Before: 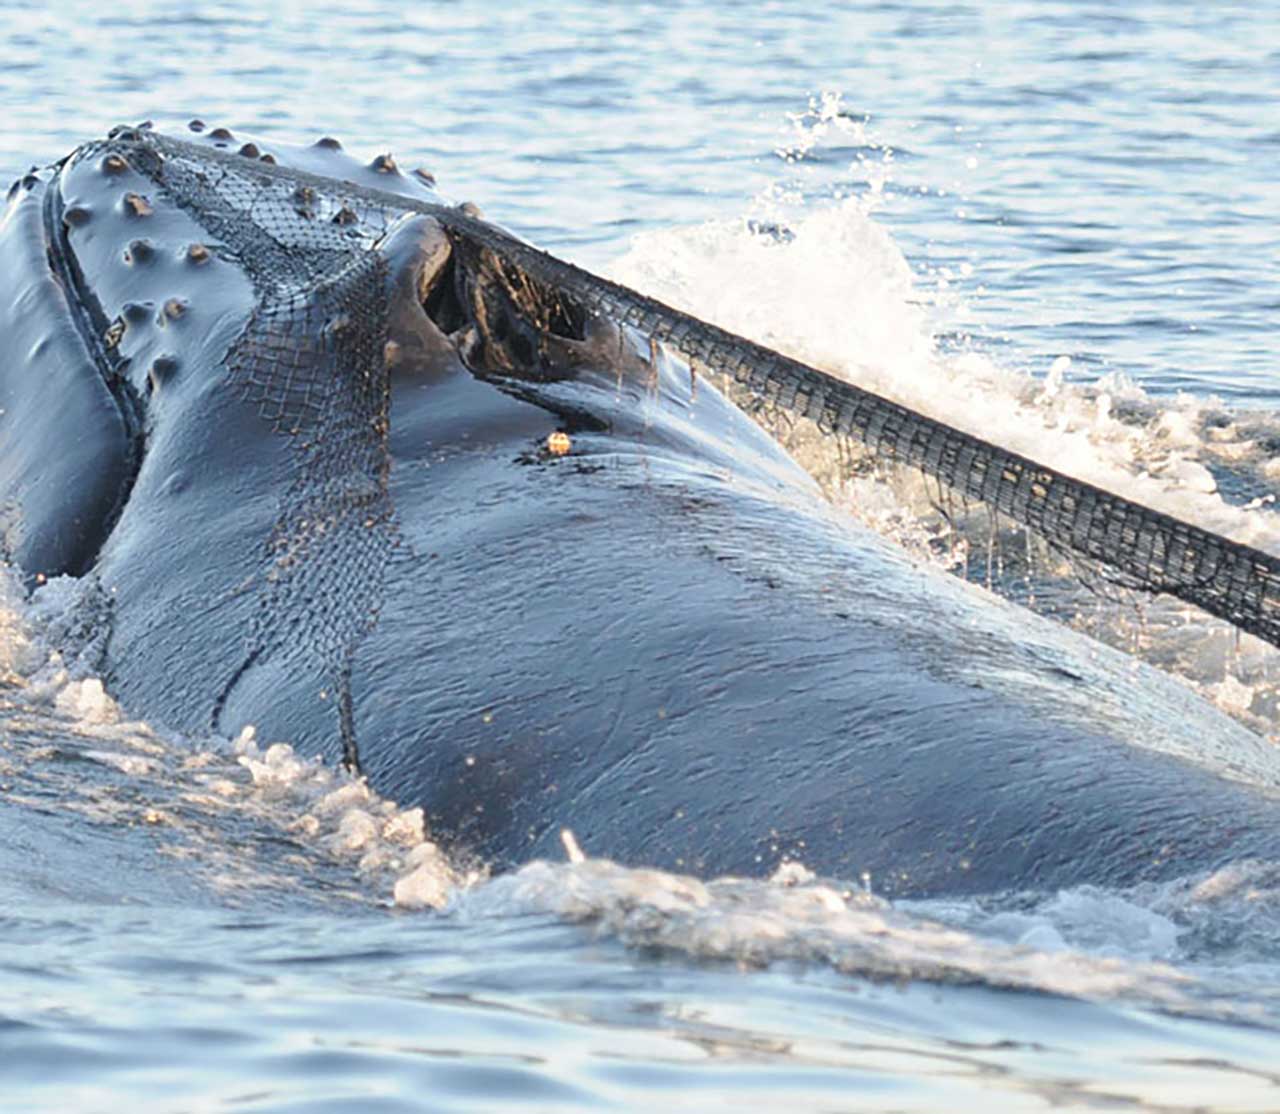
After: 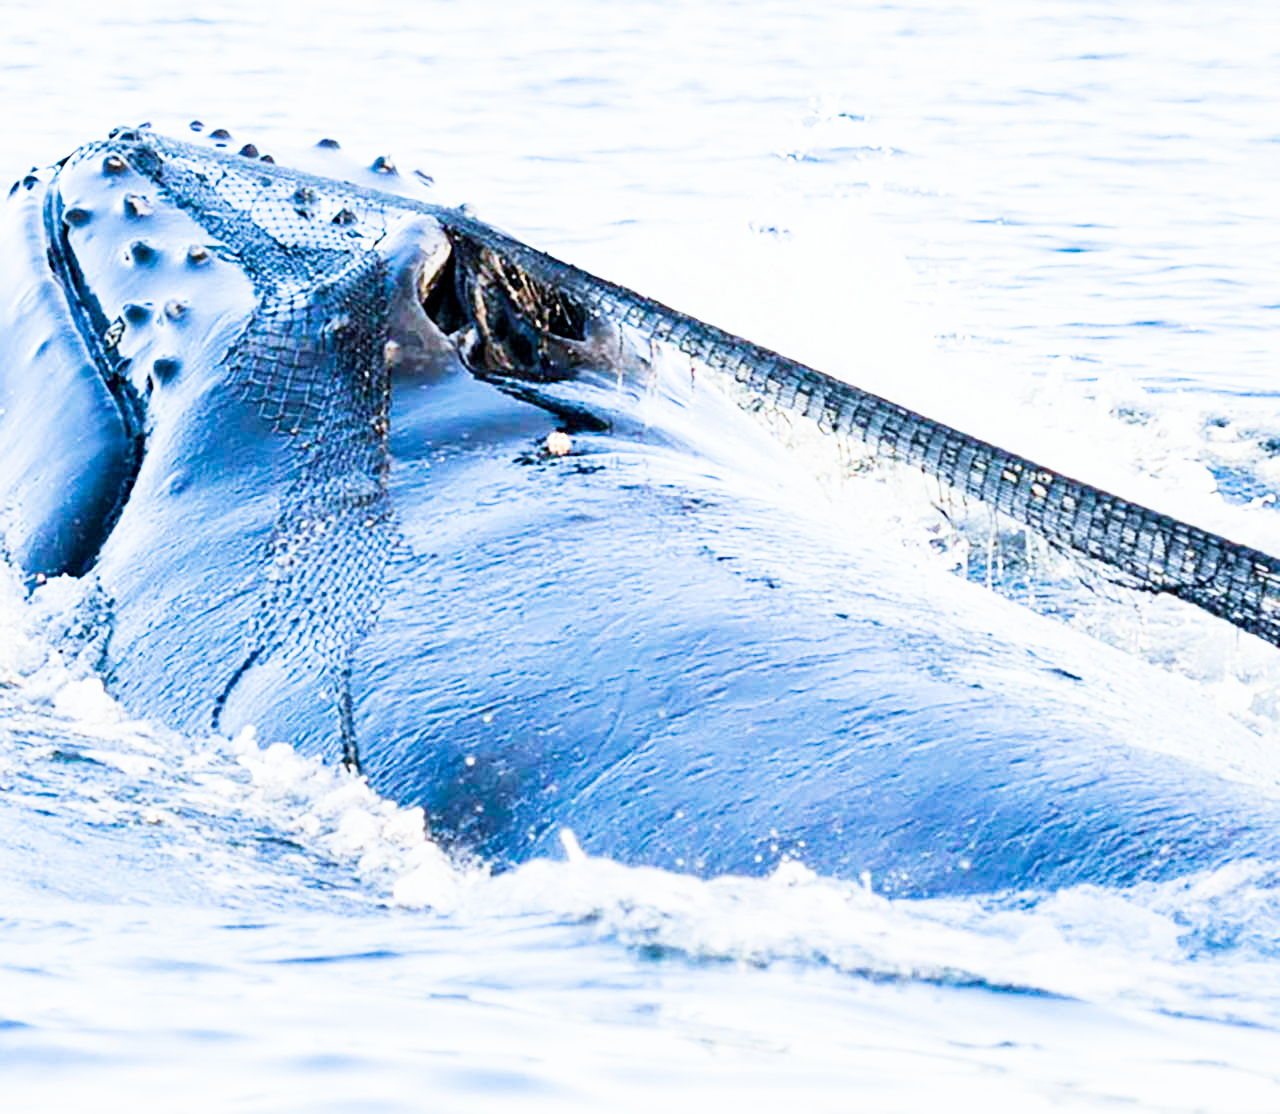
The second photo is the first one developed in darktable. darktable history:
sigmoid: contrast 1.86, skew 0.35
color calibration: illuminant as shot in camera, x 0.383, y 0.38, temperature 3949.15 K, gamut compression 1.66
exposure: black level correction 0.011, exposure 1.088 EV, compensate exposure bias true, compensate highlight preservation false
